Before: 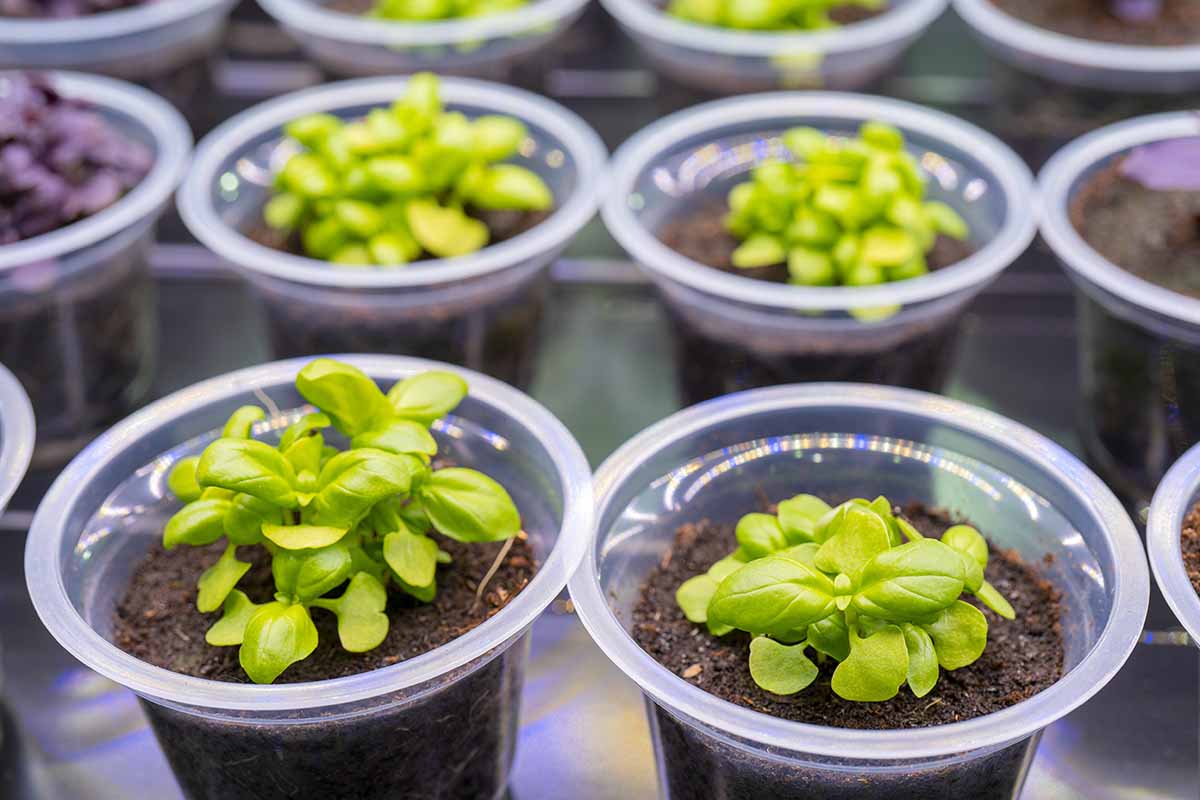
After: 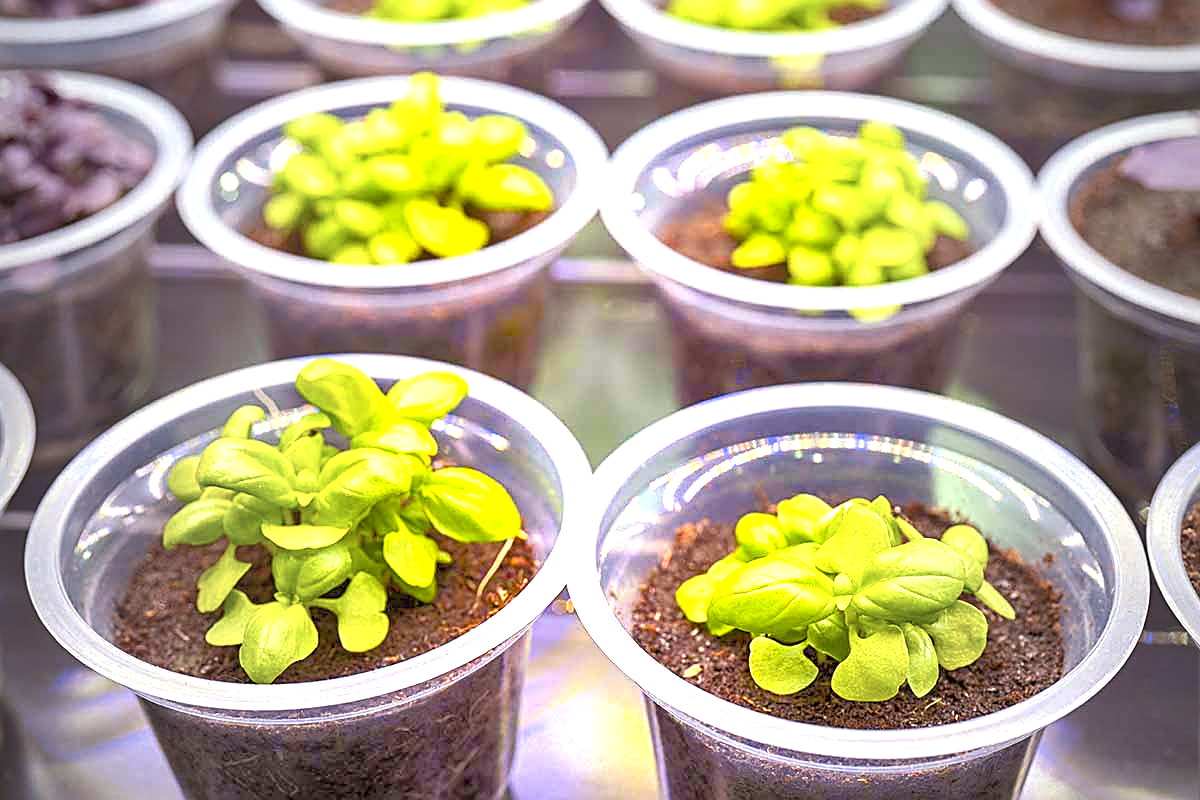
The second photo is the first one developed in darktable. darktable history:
sharpen: amount 0.741
contrast equalizer: octaves 7, y [[0.5, 0.5, 0.5, 0.539, 0.64, 0.611], [0.5 ×6], [0.5 ×6], [0 ×6], [0 ×6]], mix 0.136
exposure: black level correction -0.002, exposure 1.345 EV, compensate highlight preservation false
tone equalizer: -7 EV 0.146 EV, -6 EV 0.62 EV, -5 EV 1.16 EV, -4 EV 1.29 EV, -3 EV 1.15 EV, -2 EV 0.6 EV, -1 EV 0.151 EV
color balance rgb: power › chroma 1.573%, power › hue 27.62°, highlights gain › chroma 2.044%, highlights gain › hue 71.58°, perceptual saturation grading › global saturation 37.205%, perceptual saturation grading › shadows 36.018%
vignetting: fall-off start 18.83%, fall-off radius 137.64%, brightness -0.575, width/height ratio 0.627, shape 0.579
